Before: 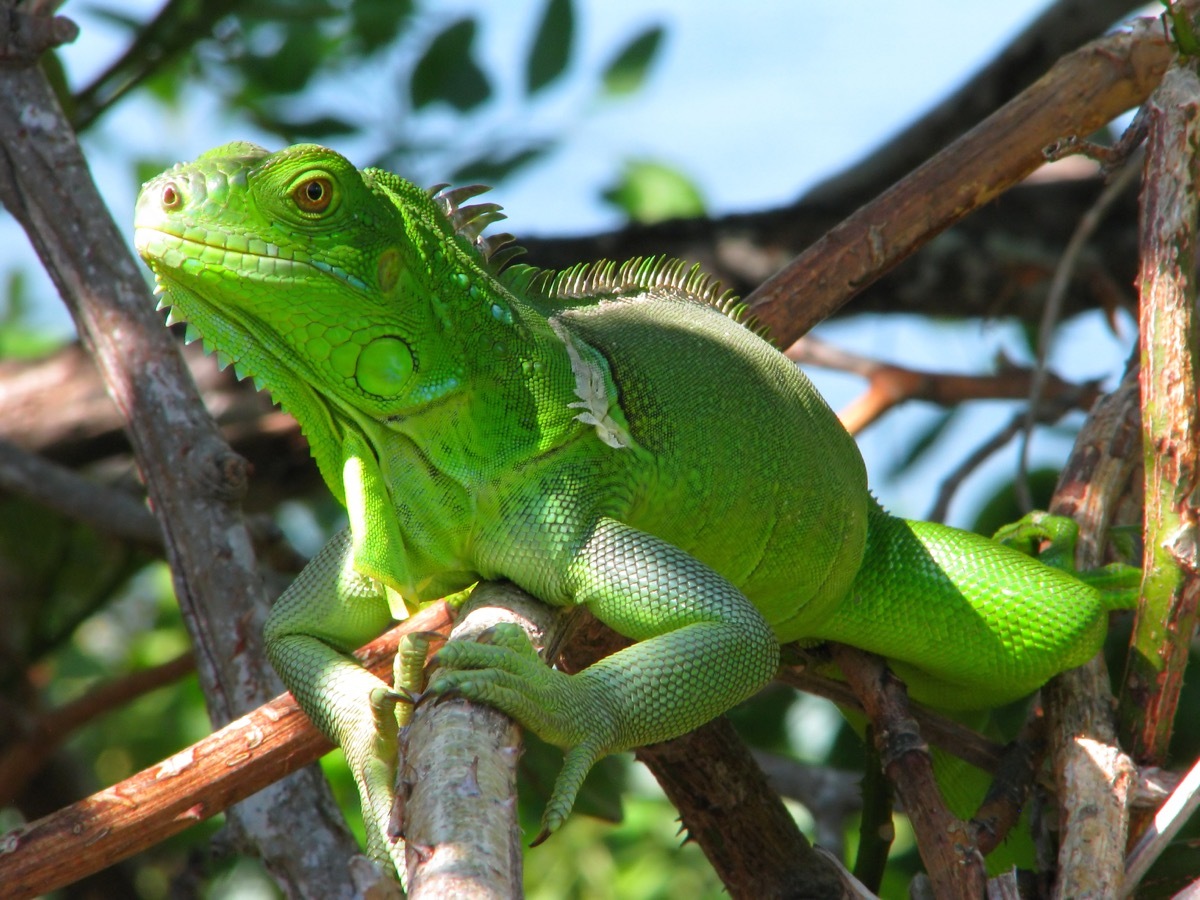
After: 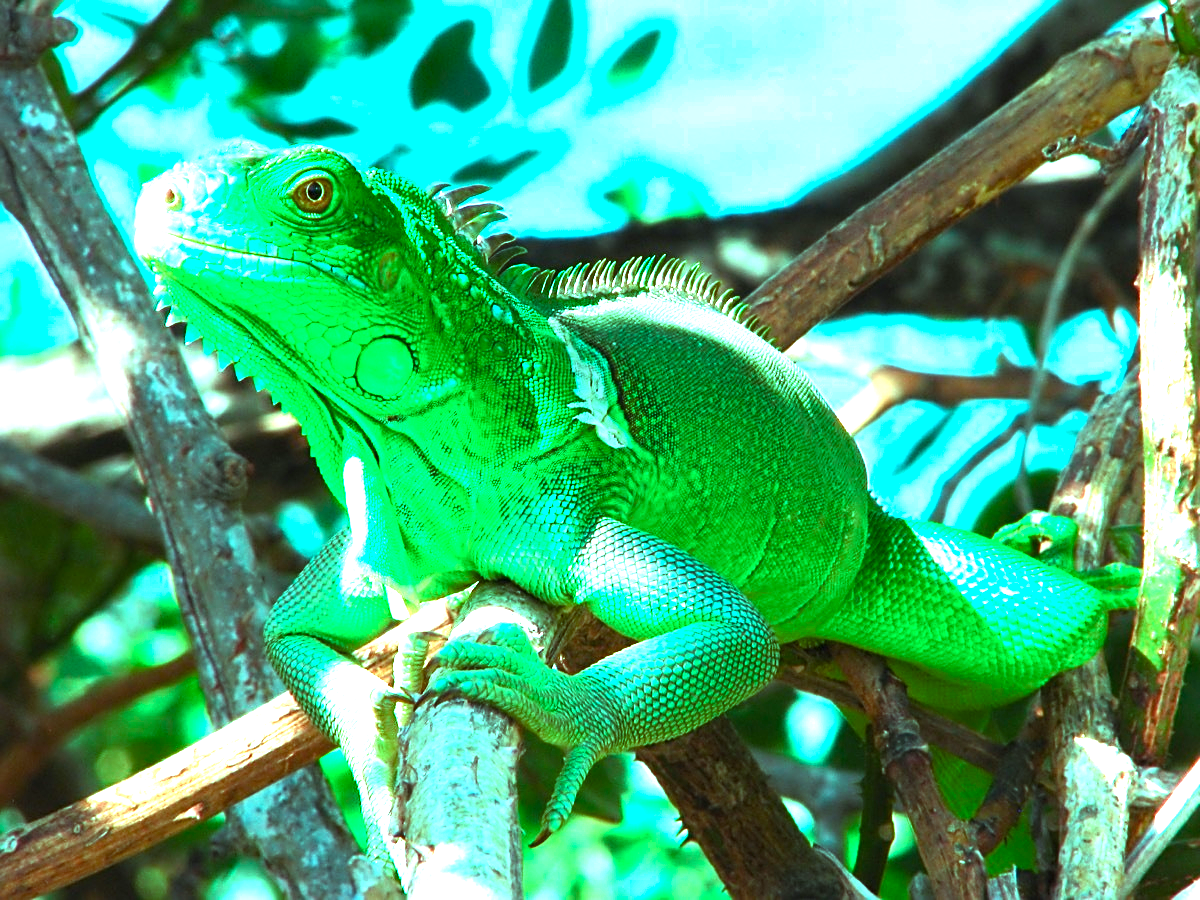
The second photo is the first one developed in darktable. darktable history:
exposure: black level correction 0, exposure 1.103 EV, compensate exposure bias true, compensate highlight preservation false
sharpen: on, module defaults
color balance rgb: highlights gain › luminance 20.11%, highlights gain › chroma 13.131%, highlights gain › hue 172.67°, perceptual saturation grading › global saturation 20%, perceptual saturation grading › highlights -49.323%, perceptual saturation grading › shadows 25.579%, perceptual brilliance grading › global brilliance 20.278%, perceptual brilliance grading › shadows -39.181%
